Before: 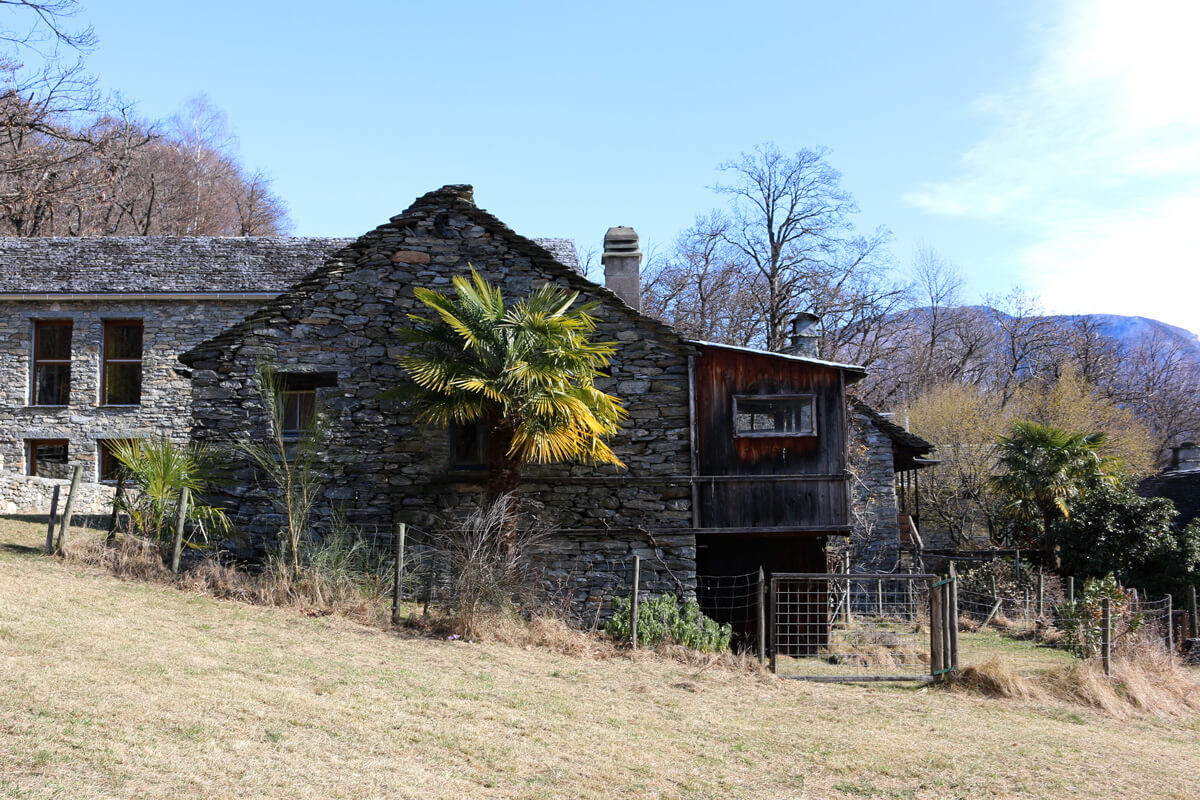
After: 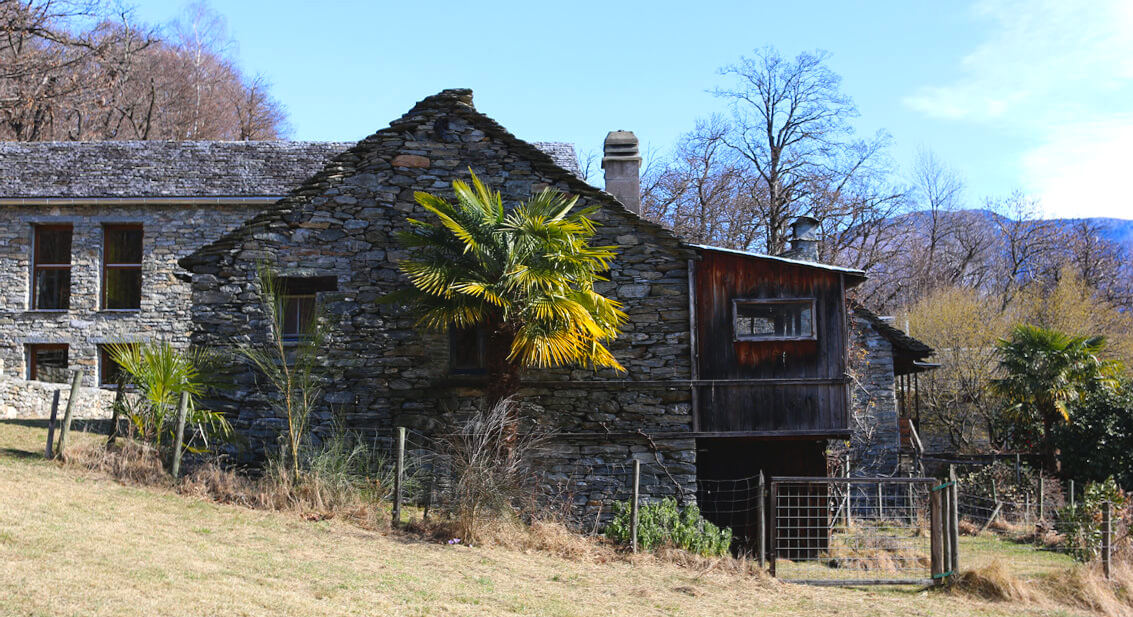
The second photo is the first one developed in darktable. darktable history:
crop and rotate: angle 0.058°, top 12.052%, right 5.432%, bottom 10.66%
color balance rgb: global offset › luminance 0.491%, perceptual saturation grading › global saturation 14.677%, global vibrance 20%
